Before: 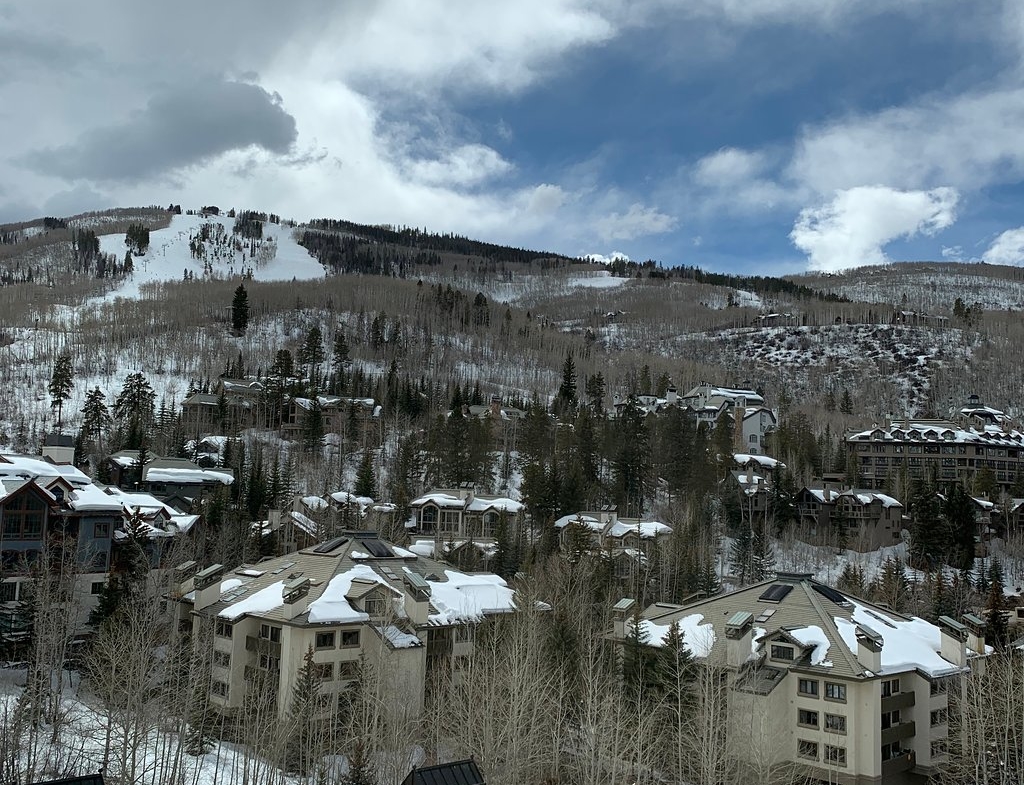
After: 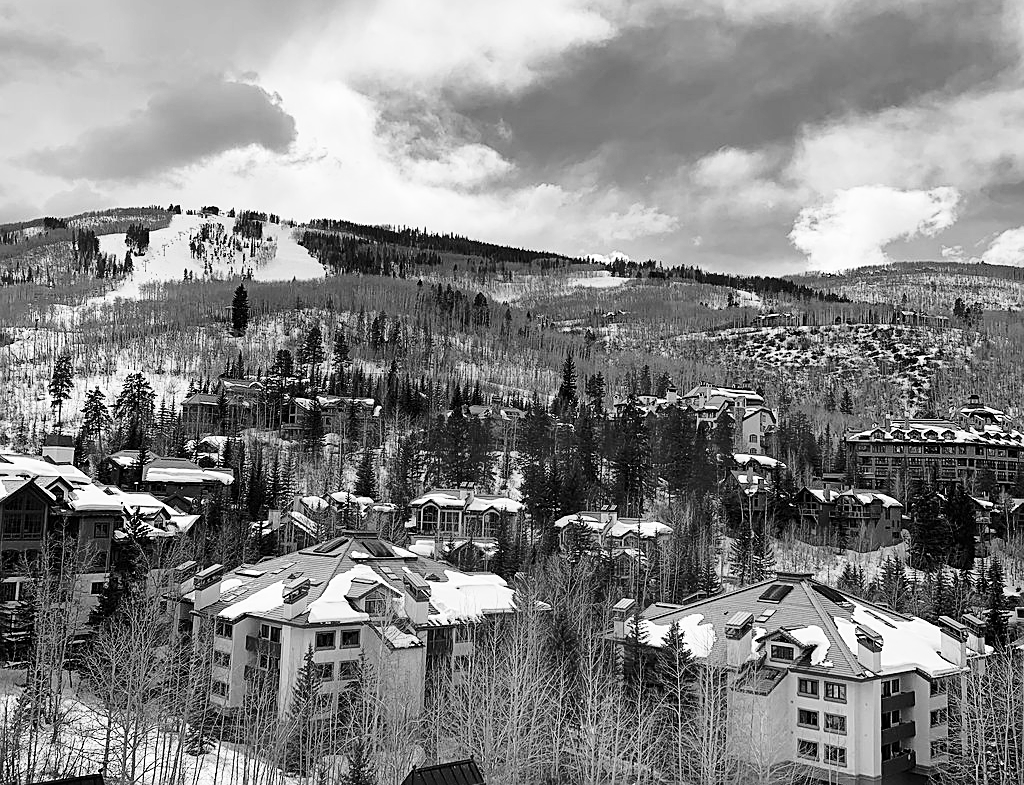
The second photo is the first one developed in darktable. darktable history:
sharpen: on, module defaults
monochrome: on, module defaults
base curve: curves: ch0 [(0, 0) (0.028, 0.03) (0.121, 0.232) (0.46, 0.748) (0.859, 0.968) (1, 1)], preserve colors none
shadows and highlights: low approximation 0.01, soften with gaussian
